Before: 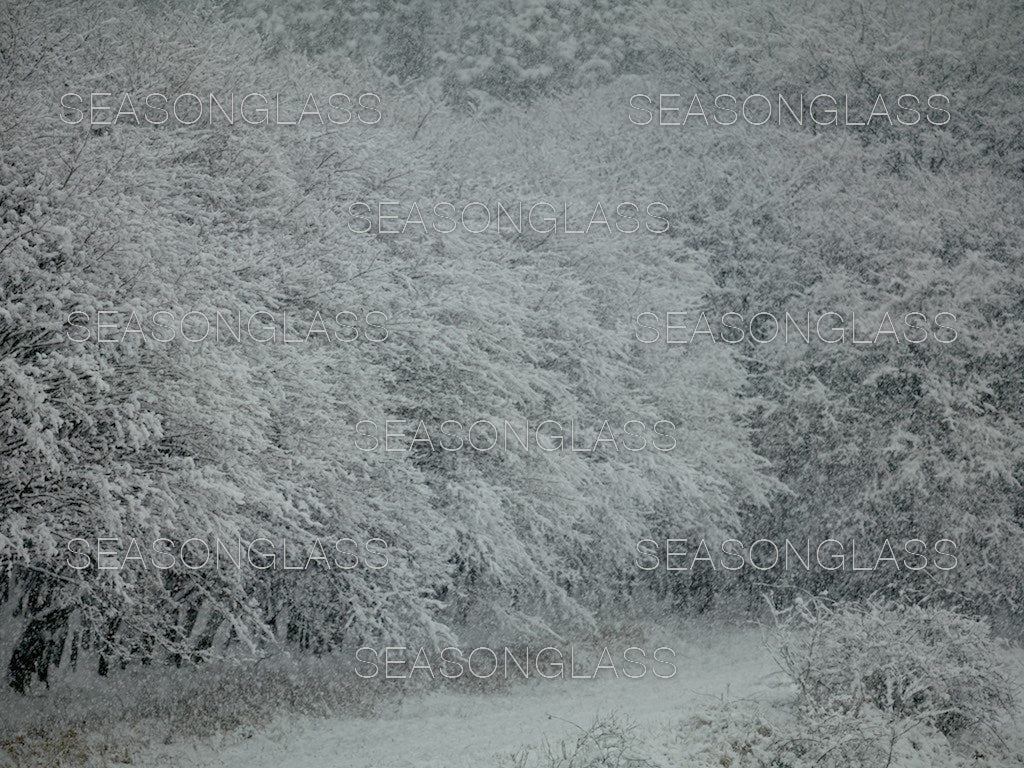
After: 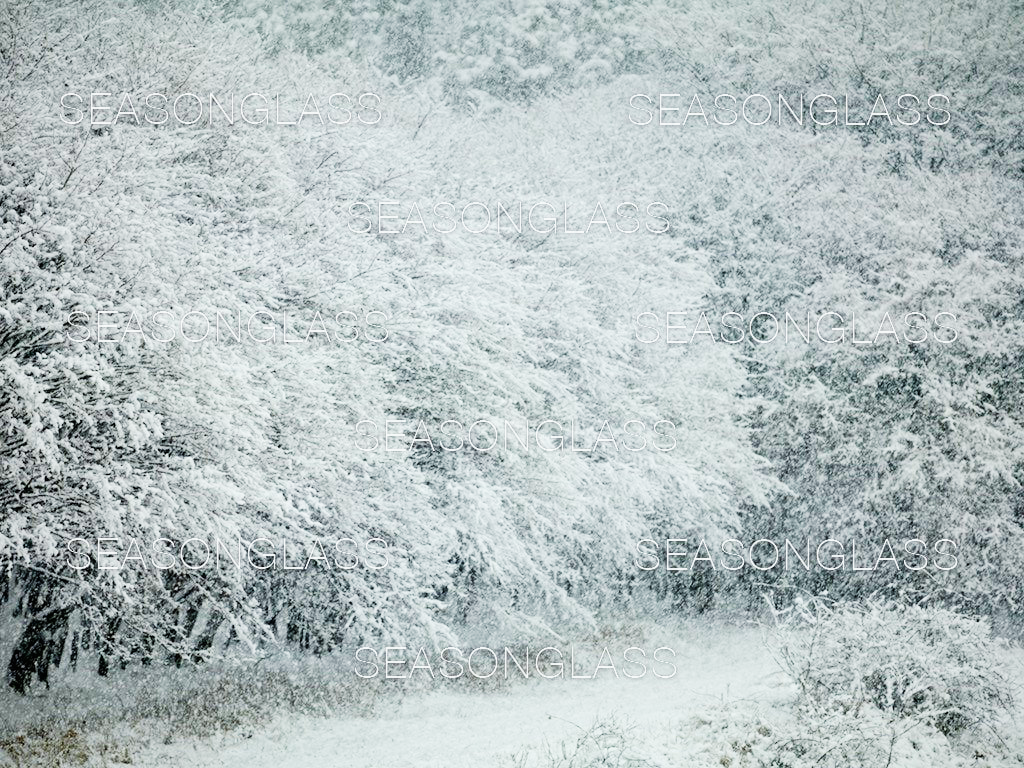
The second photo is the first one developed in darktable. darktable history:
base curve: curves: ch0 [(0, 0) (0.007, 0.004) (0.027, 0.03) (0.046, 0.07) (0.207, 0.54) (0.442, 0.872) (0.673, 0.972) (1, 1)], preserve colors none
white balance: red 0.978, blue 0.999
